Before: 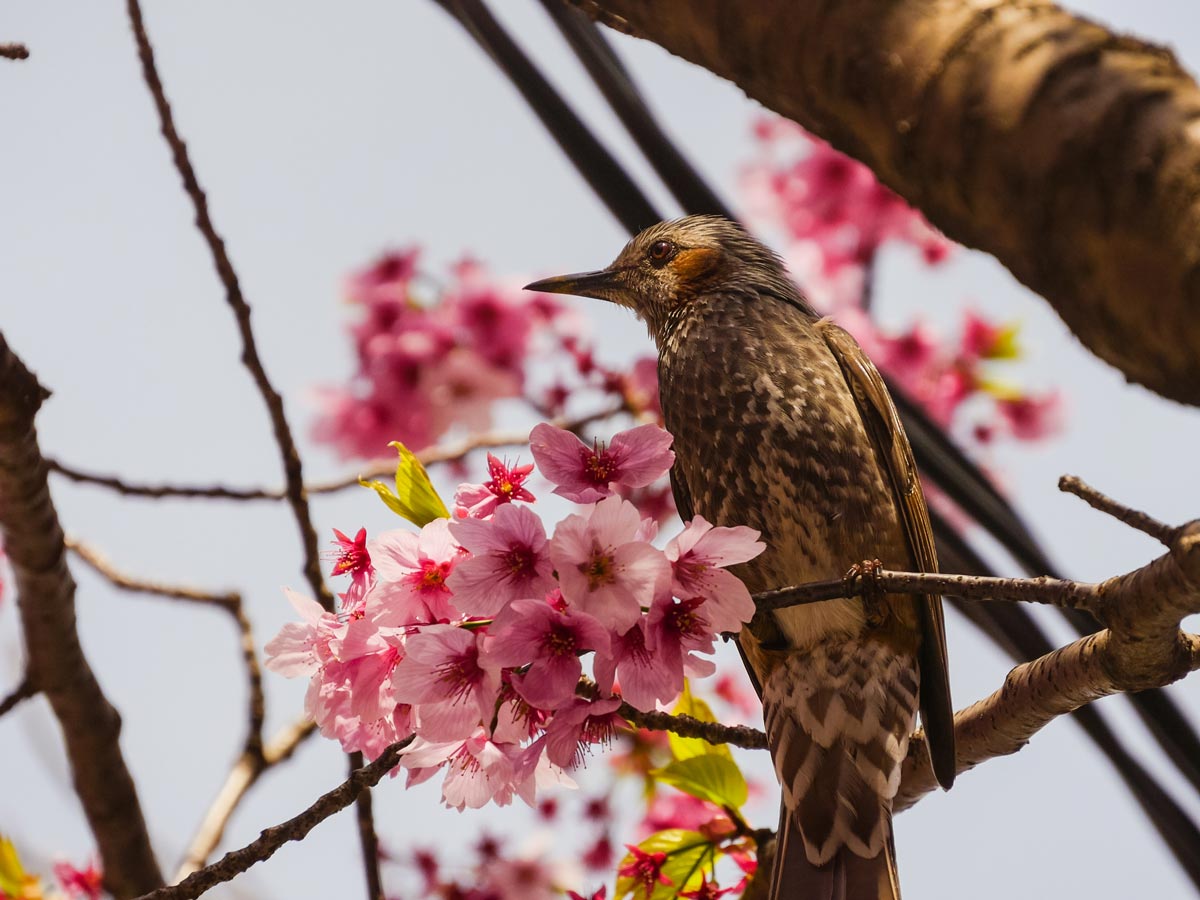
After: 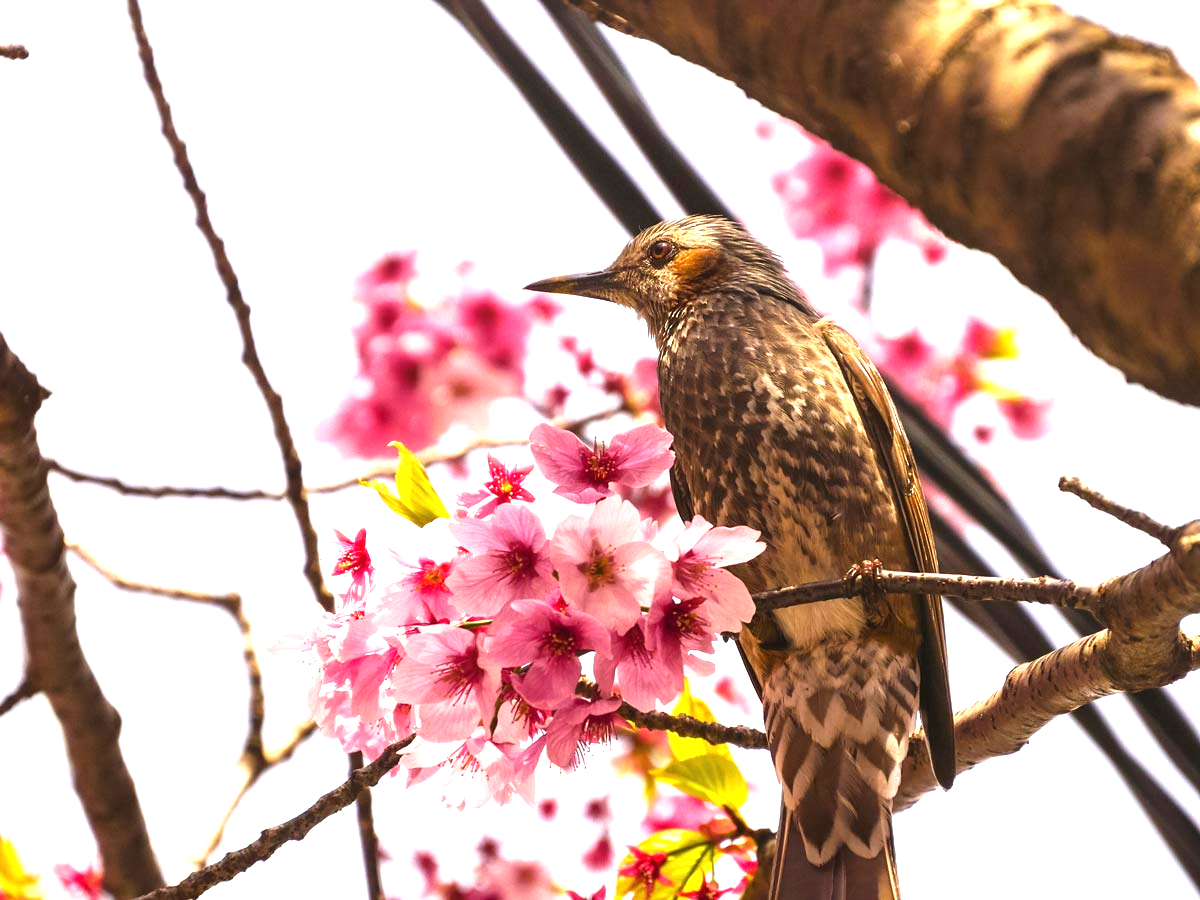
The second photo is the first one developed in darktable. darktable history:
exposure: black level correction 0, exposure 1.471 EV, compensate exposure bias true, compensate highlight preservation false
